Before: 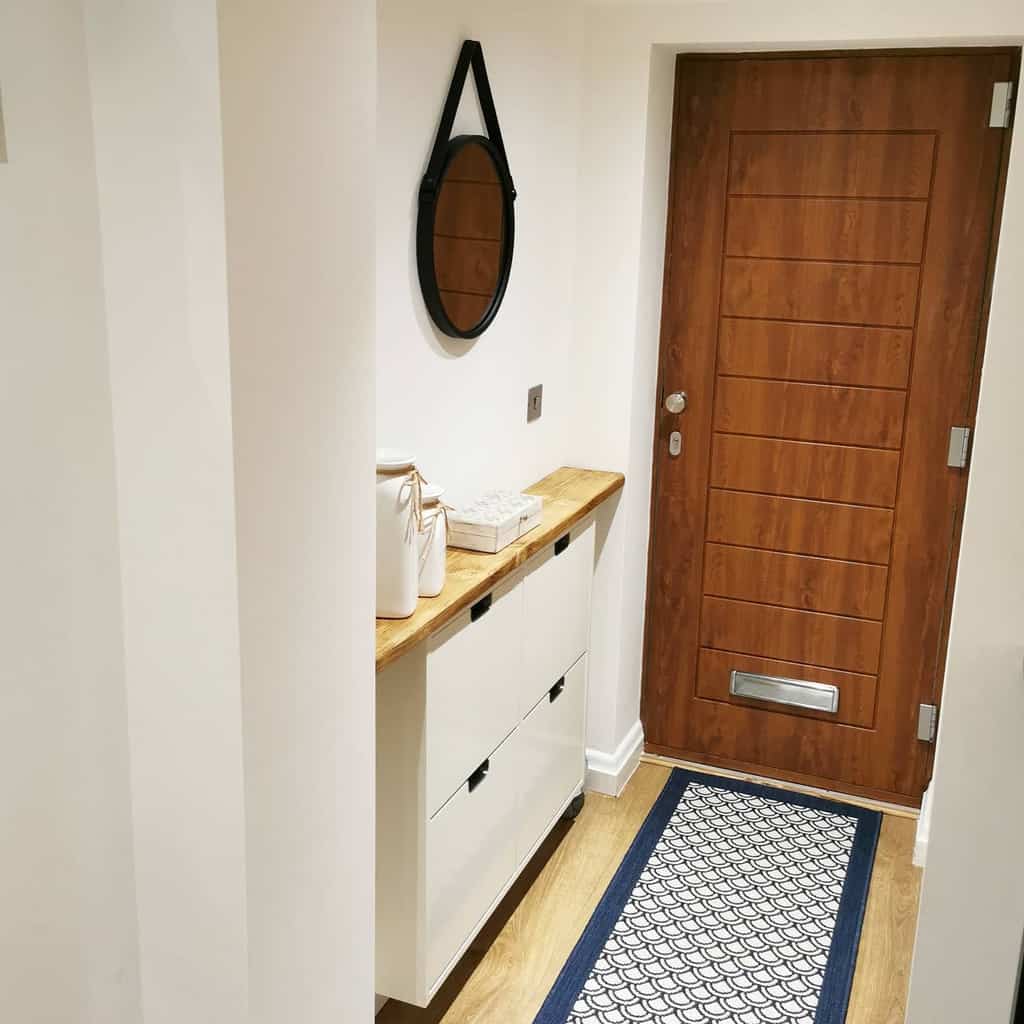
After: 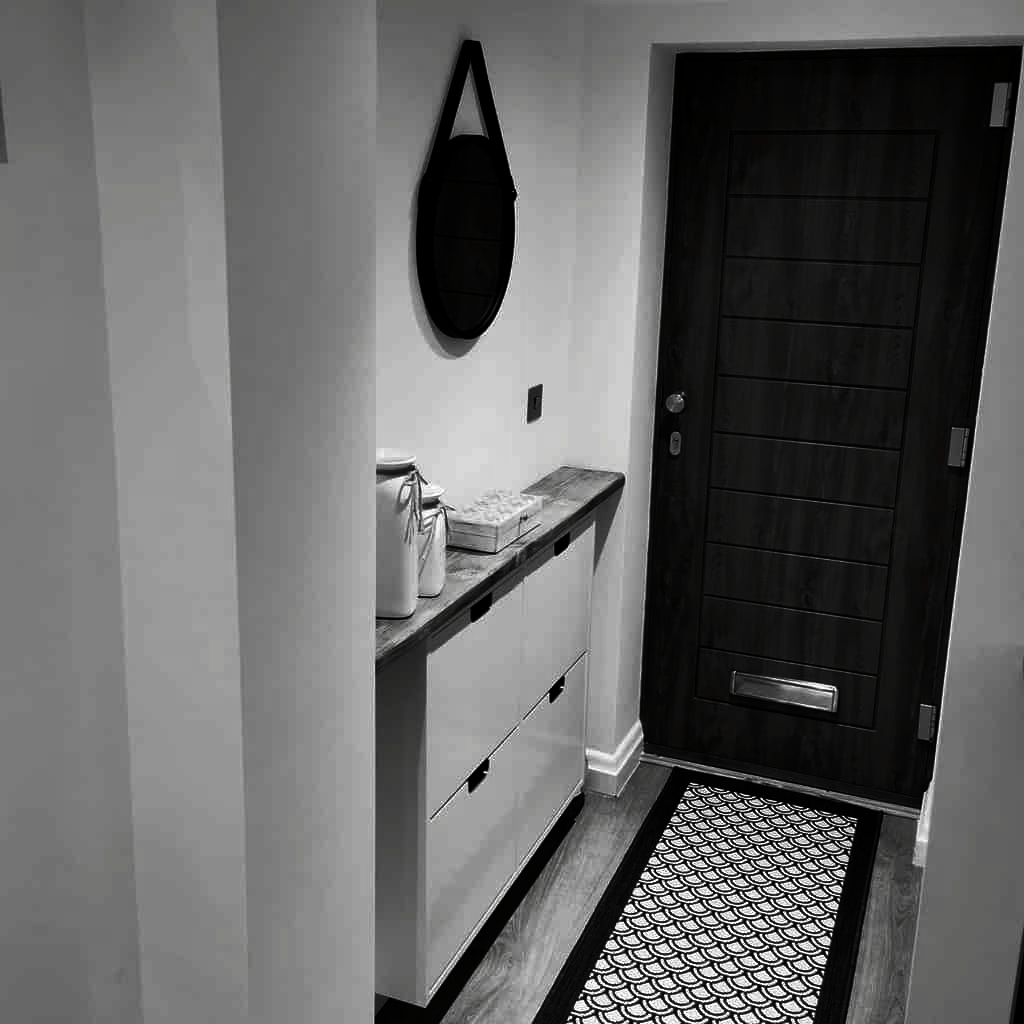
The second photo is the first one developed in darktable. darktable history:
contrast brightness saturation: contrast 0.022, brightness -0.991, saturation -0.991
